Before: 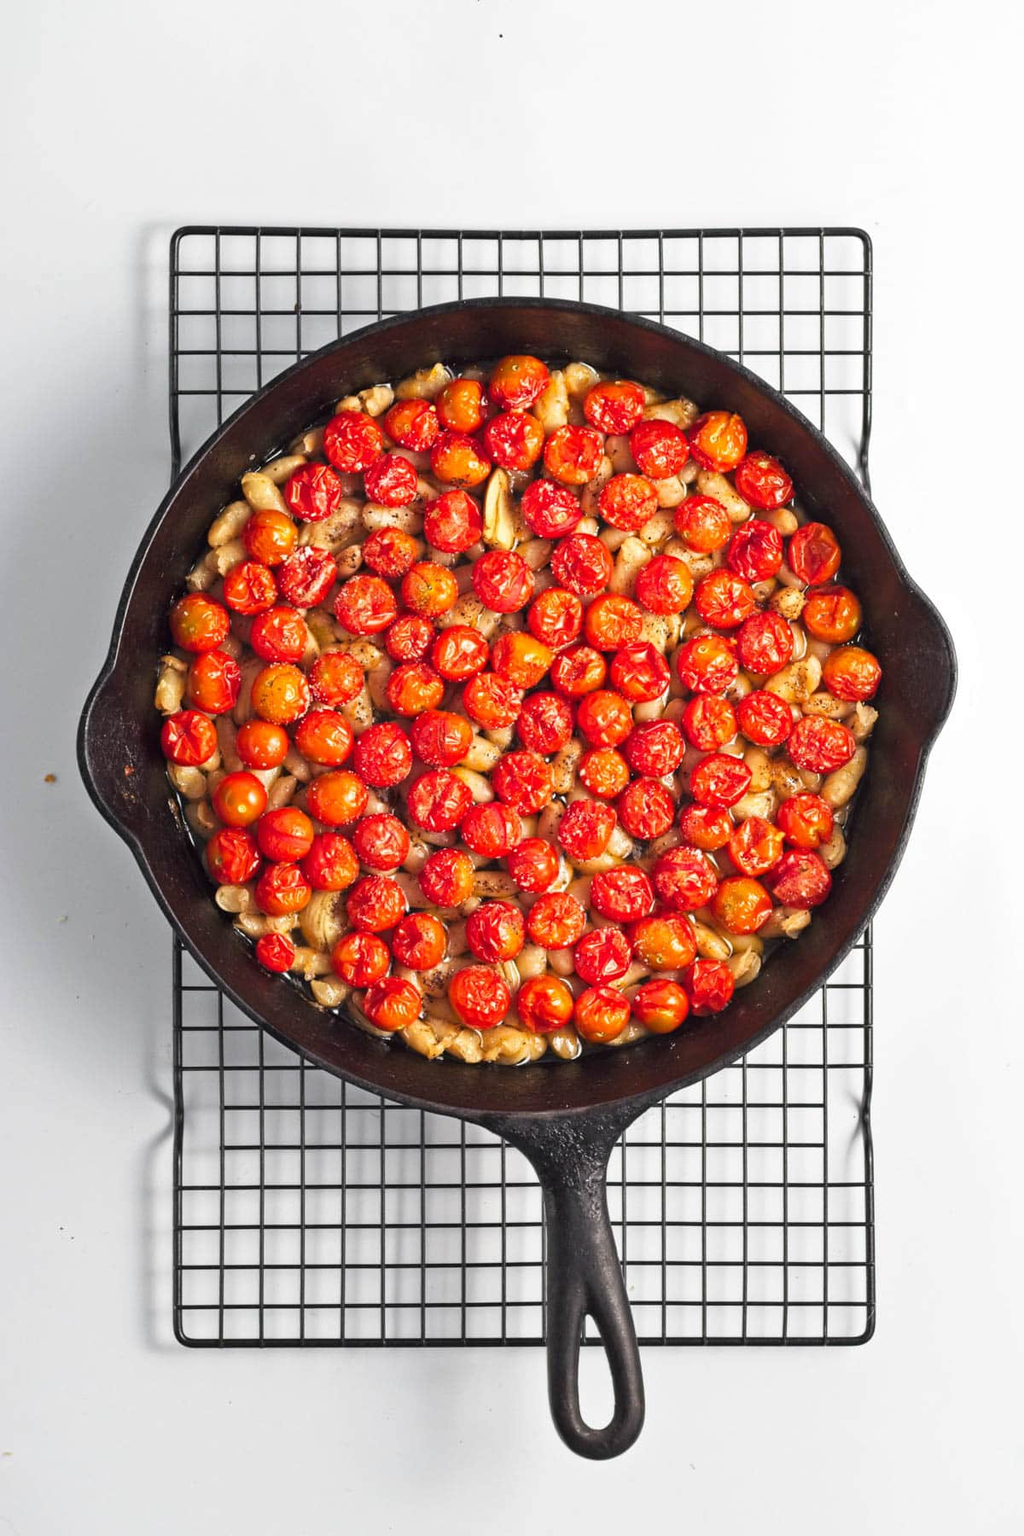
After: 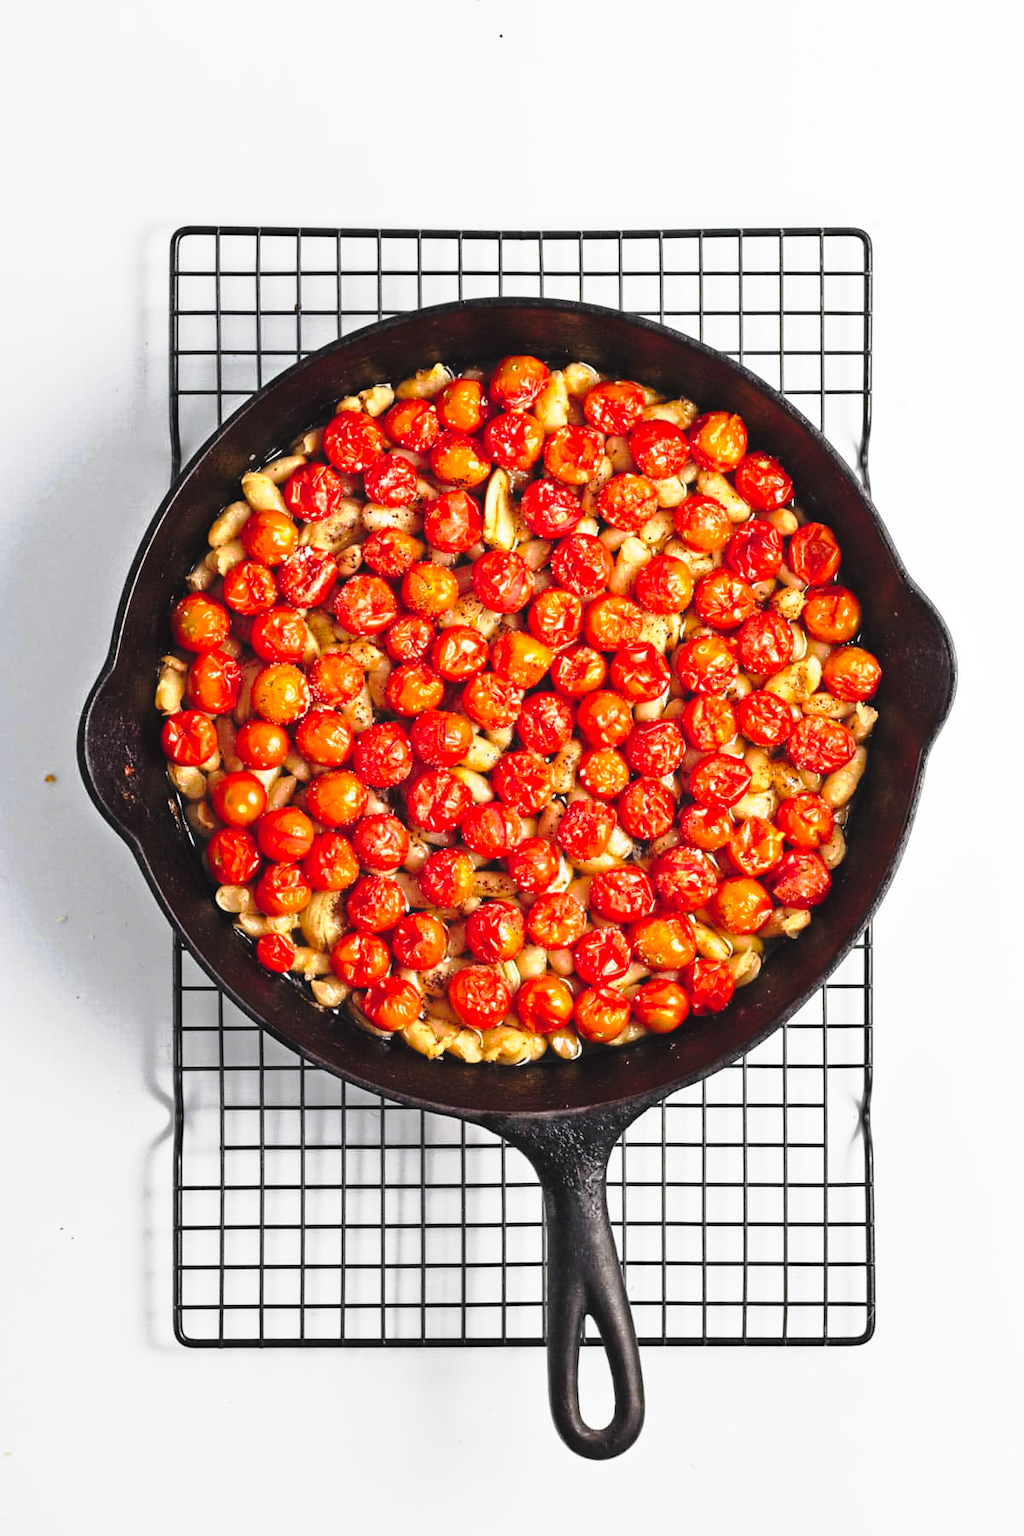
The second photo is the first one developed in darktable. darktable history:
tone curve: curves: ch0 [(0, 0.039) (0.194, 0.159) (0.469, 0.544) (0.693, 0.77) (0.751, 0.871) (1, 1)]; ch1 [(0, 0) (0.508, 0.506) (0.547, 0.563) (0.592, 0.631) (0.715, 0.706) (1, 1)]; ch2 [(0, 0) (0.243, 0.175) (0.362, 0.301) (0.492, 0.515) (0.544, 0.557) (0.595, 0.612) (0.631, 0.641) (1, 1)], preserve colors none
